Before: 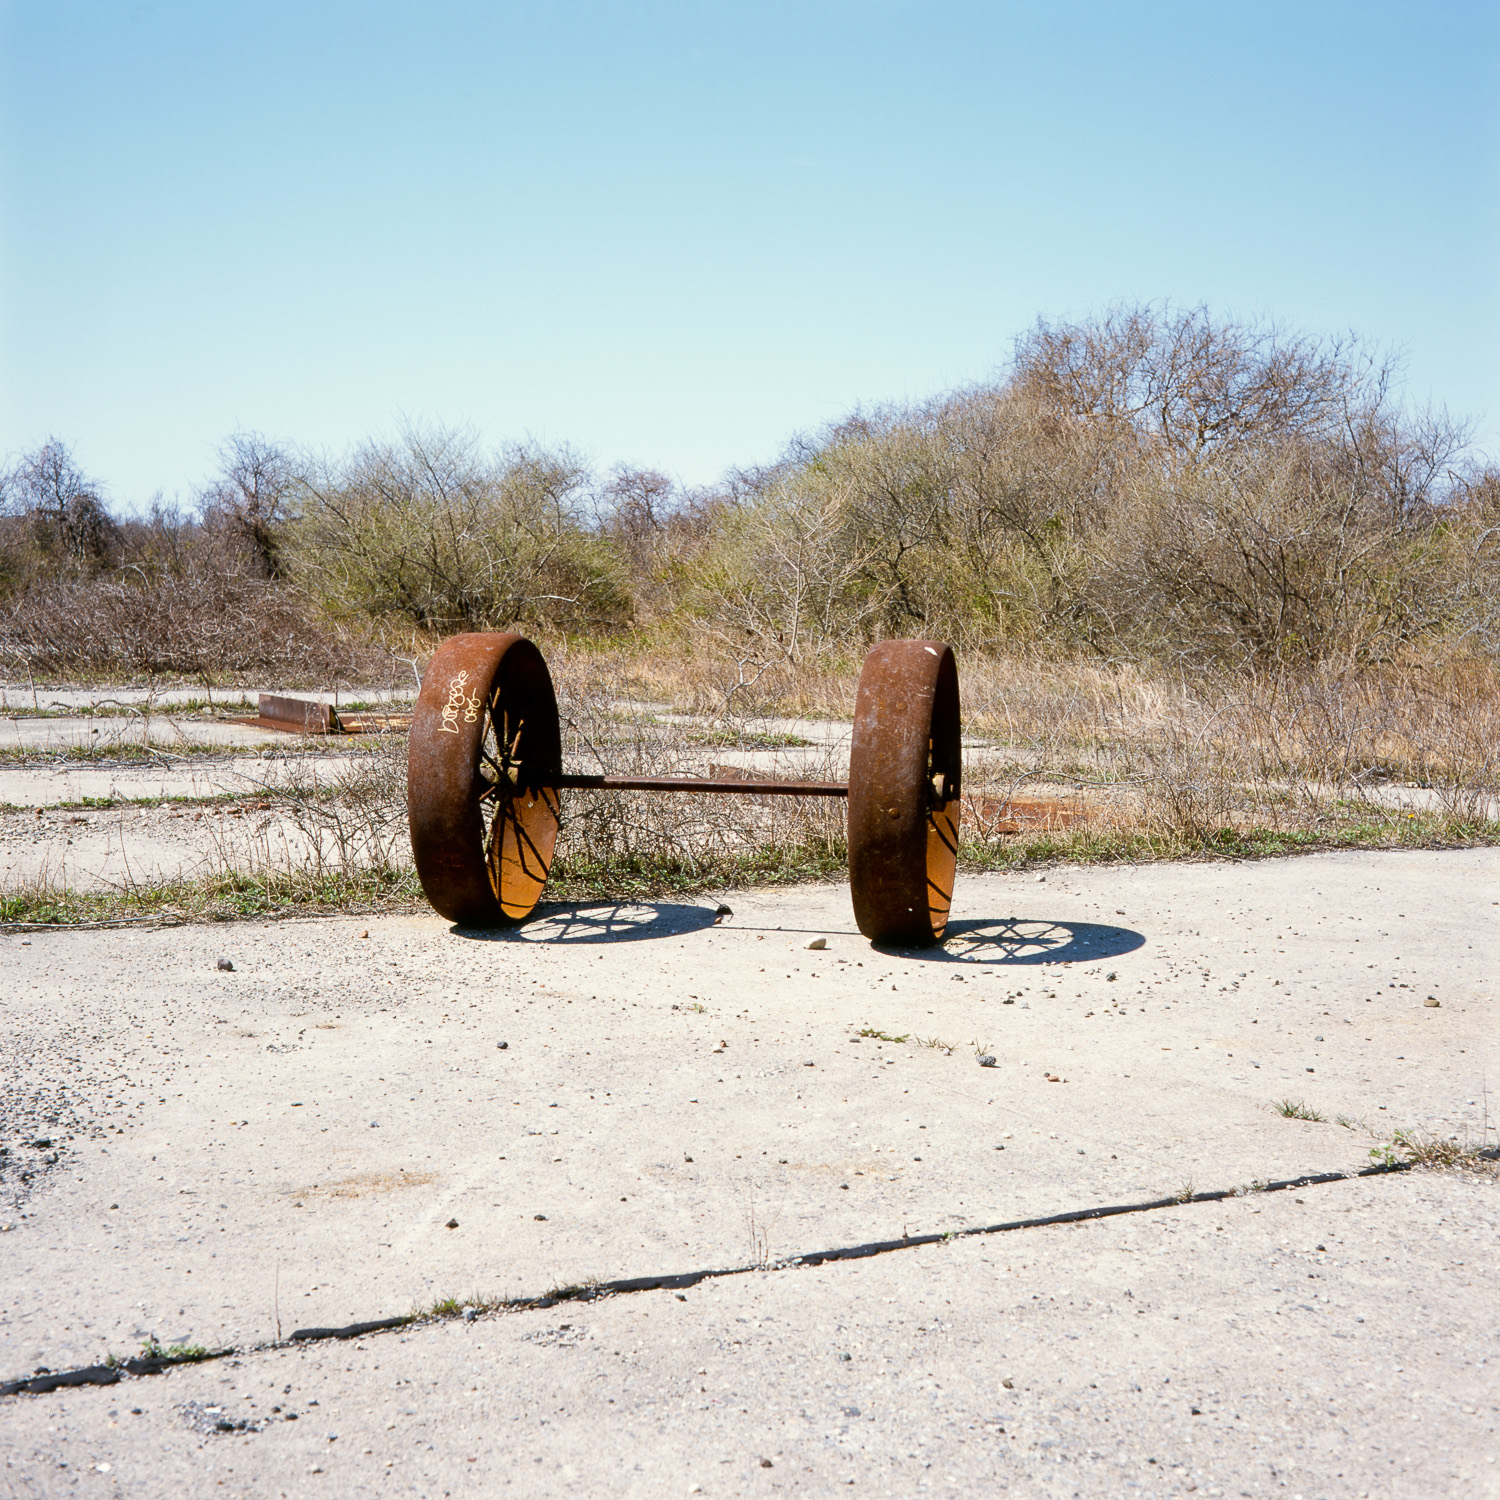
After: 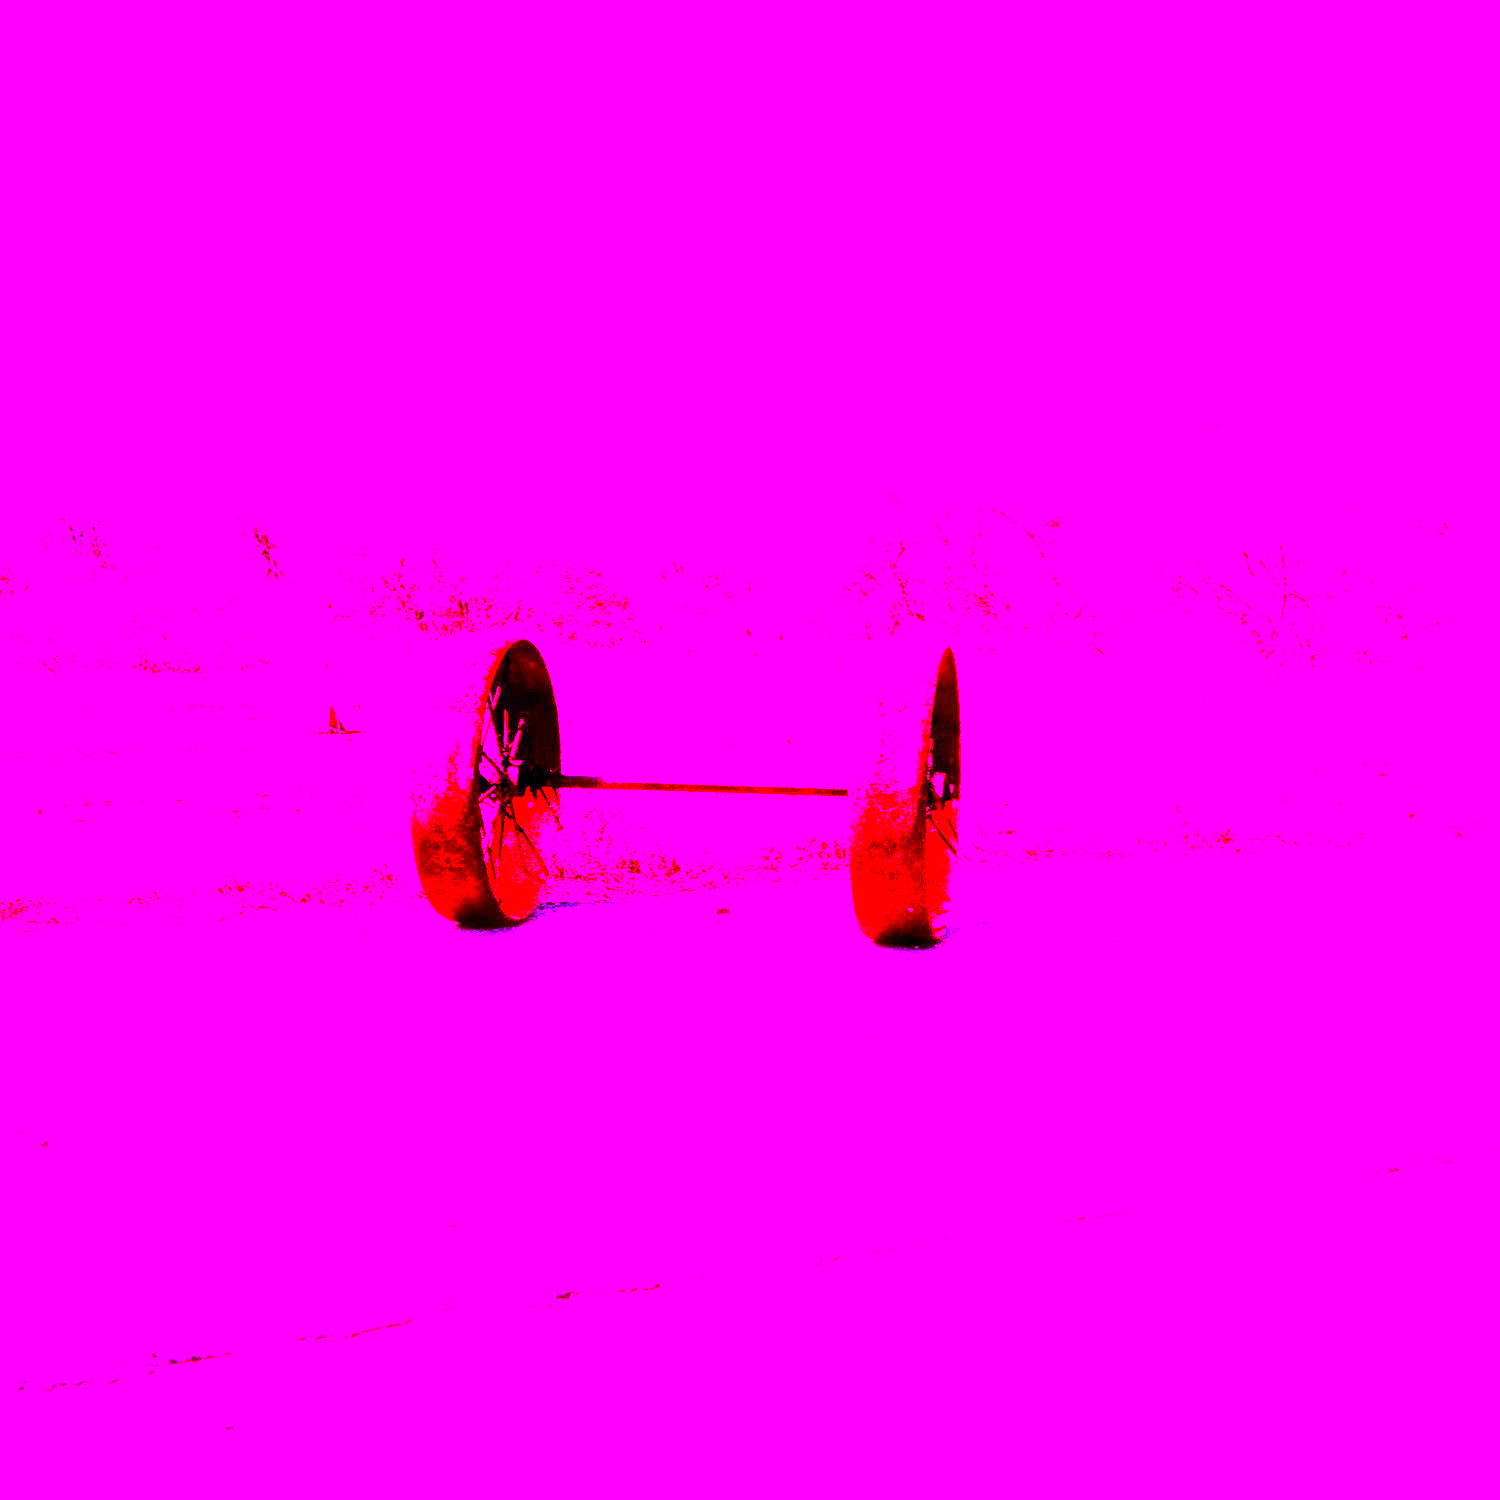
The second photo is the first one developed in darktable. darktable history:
white balance: red 8, blue 8
color balance rgb: perceptual saturation grading › global saturation 25%, global vibrance 20%
